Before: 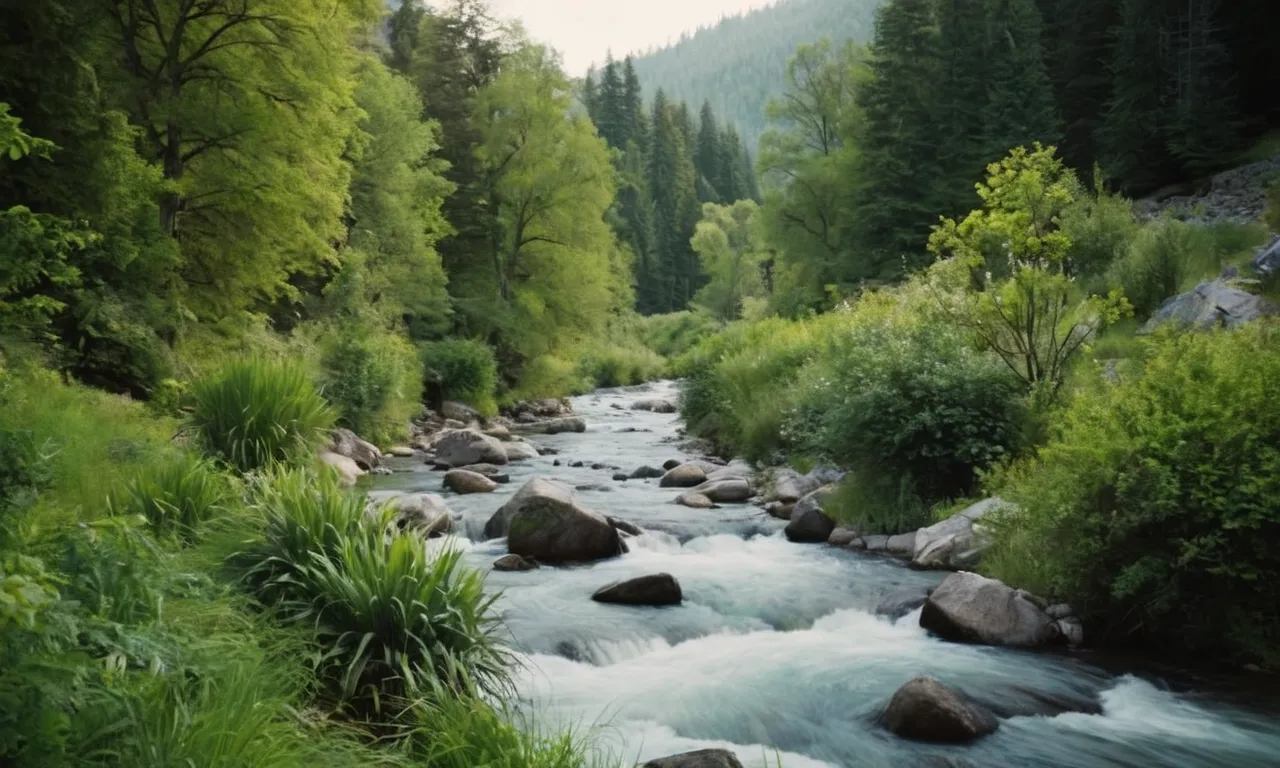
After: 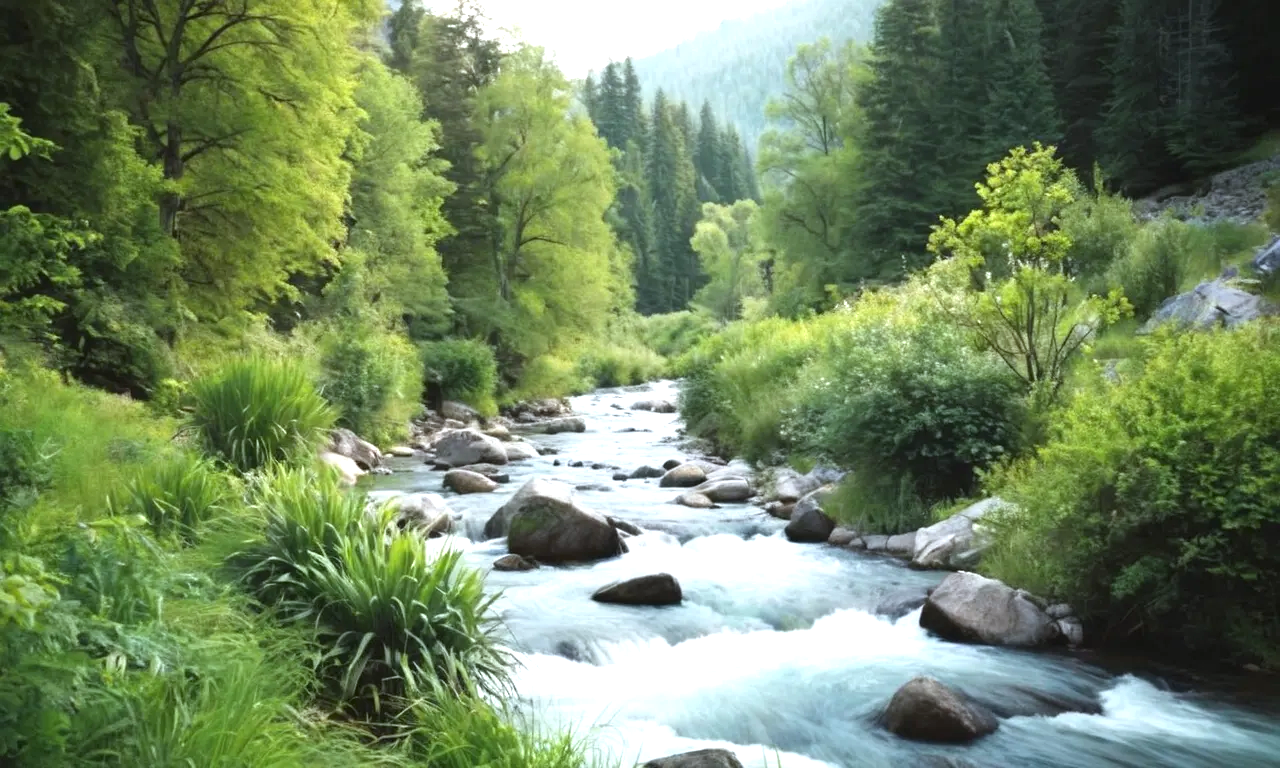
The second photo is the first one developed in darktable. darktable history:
exposure: black level correction 0, exposure 1.1 EV, compensate exposure bias true, compensate highlight preservation false
white balance: red 0.967, blue 1.049
